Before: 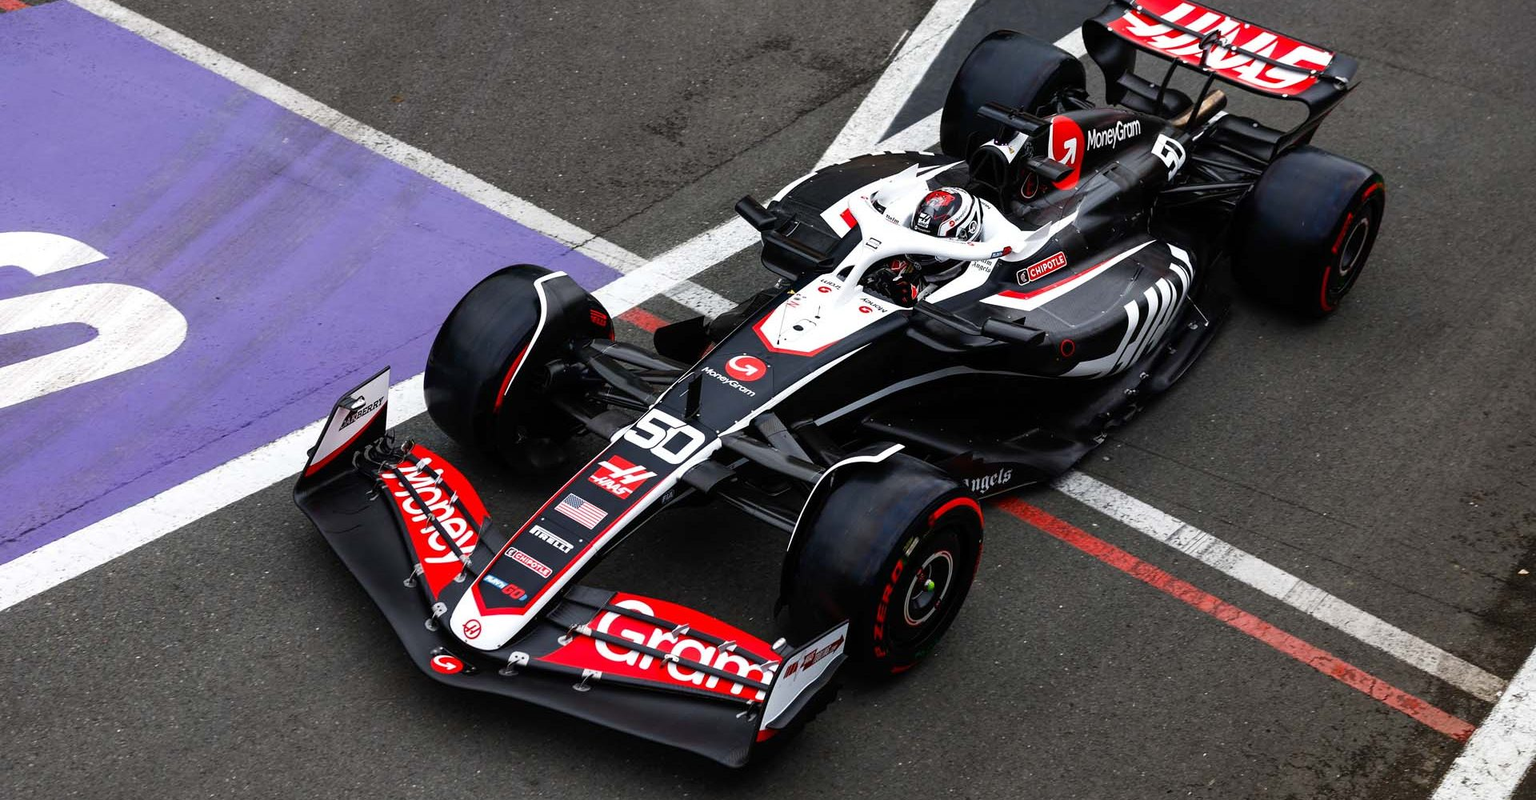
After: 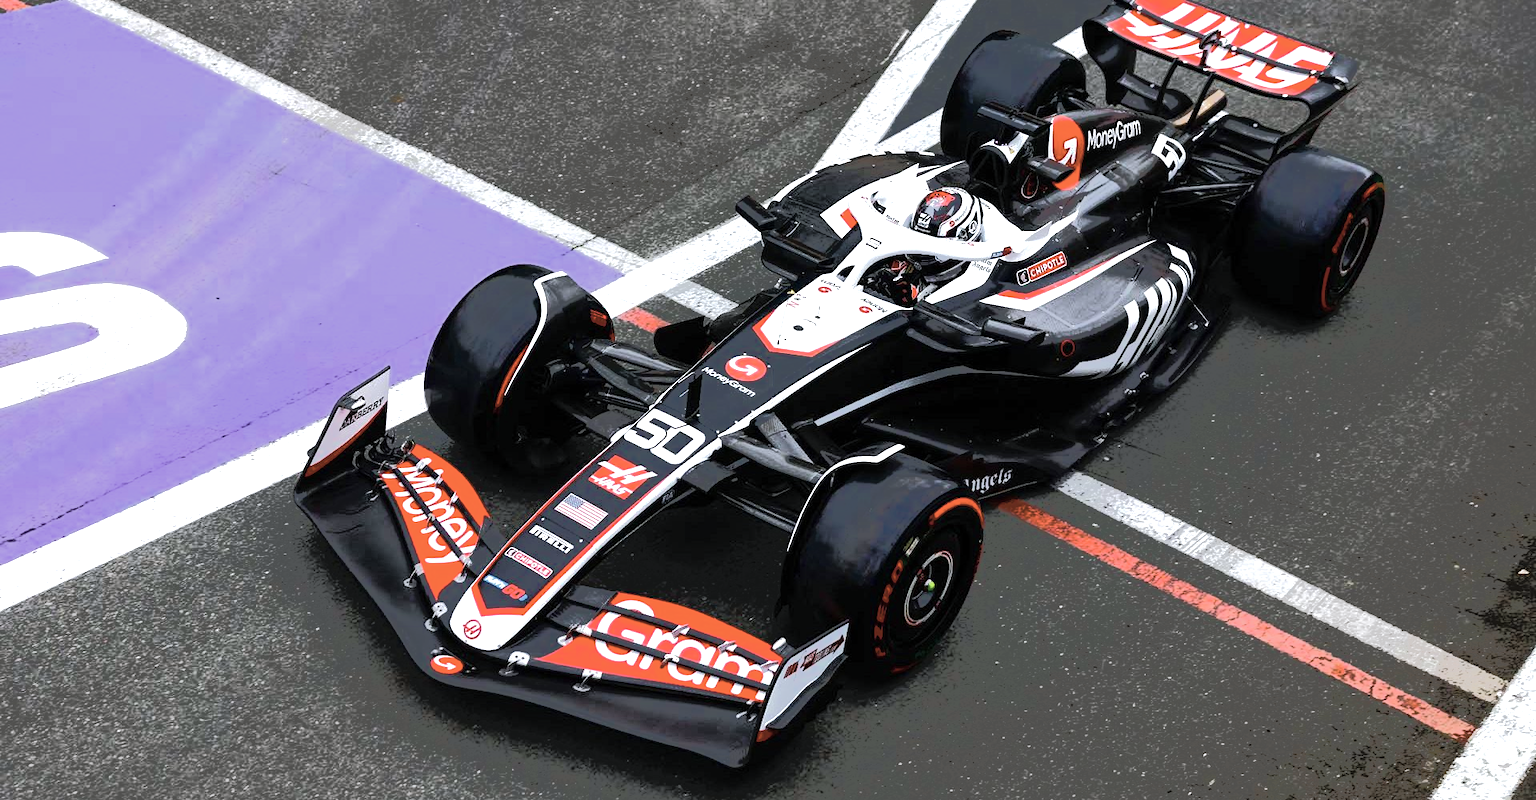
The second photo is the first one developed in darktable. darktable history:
tone equalizer: -7 EV -0.61 EV, -6 EV 0.967 EV, -5 EV -0.456 EV, -4 EV 0.461 EV, -3 EV 0.44 EV, -2 EV 0.141 EV, -1 EV -0.157 EV, +0 EV -0.37 EV, edges refinement/feathering 500, mask exposure compensation -1.57 EV, preserve details no
color zones: curves: ch1 [(0, 0.292) (0.001, 0.292) (0.2, 0.264) (0.4, 0.248) (0.6, 0.248) (0.8, 0.264) (0.999, 0.292) (1, 0.292)]
color balance rgb: shadows lift › chroma 2.056%, shadows lift › hue 221.1°, highlights gain › luminance 17.14%, highlights gain › chroma 2.883%, highlights gain › hue 257.15°, perceptual saturation grading › global saturation 19.468%, perceptual brilliance grading › global brilliance 9.852%, perceptual brilliance grading › shadows 15.172%, global vibrance 39.517%
